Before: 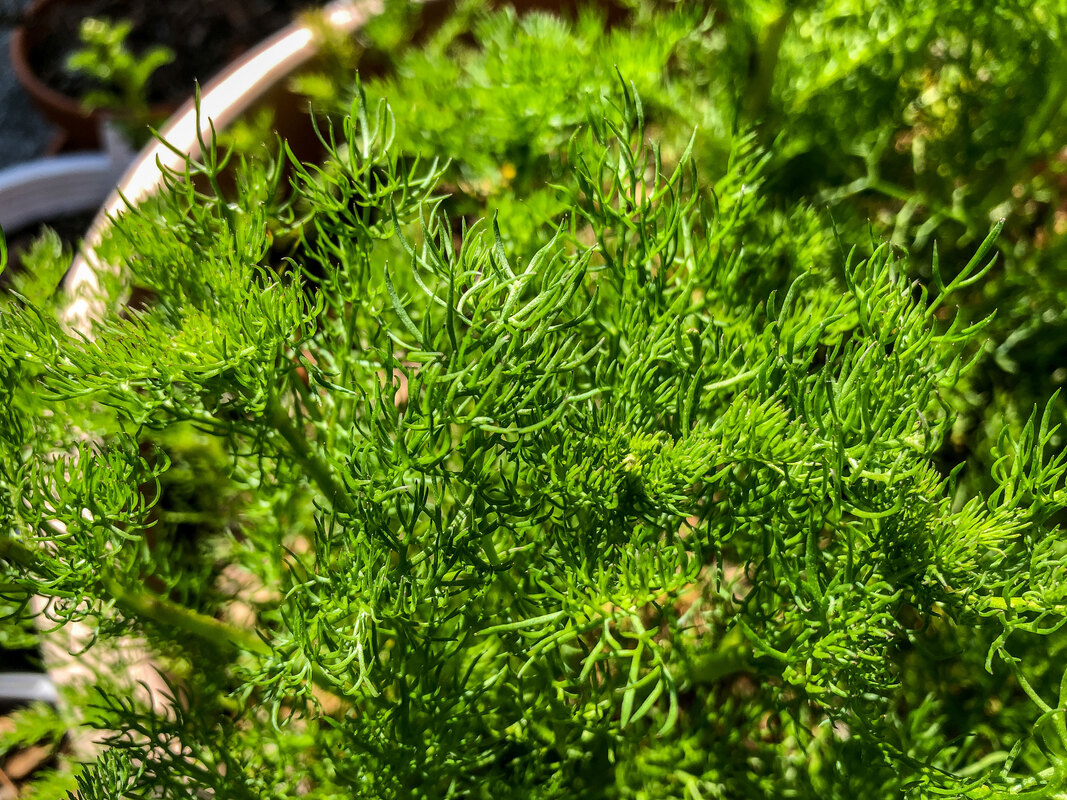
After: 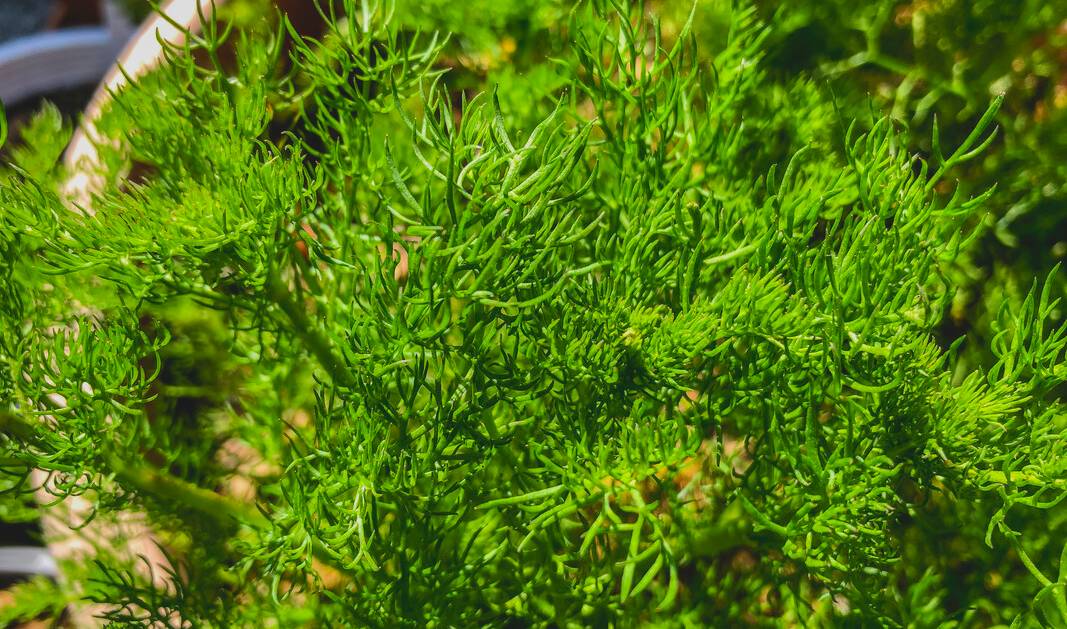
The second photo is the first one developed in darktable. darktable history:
color balance rgb: global vibrance 0.5%
crop and rotate: top 15.774%, bottom 5.506%
contrast brightness saturation: contrast -0.19, saturation 0.19
